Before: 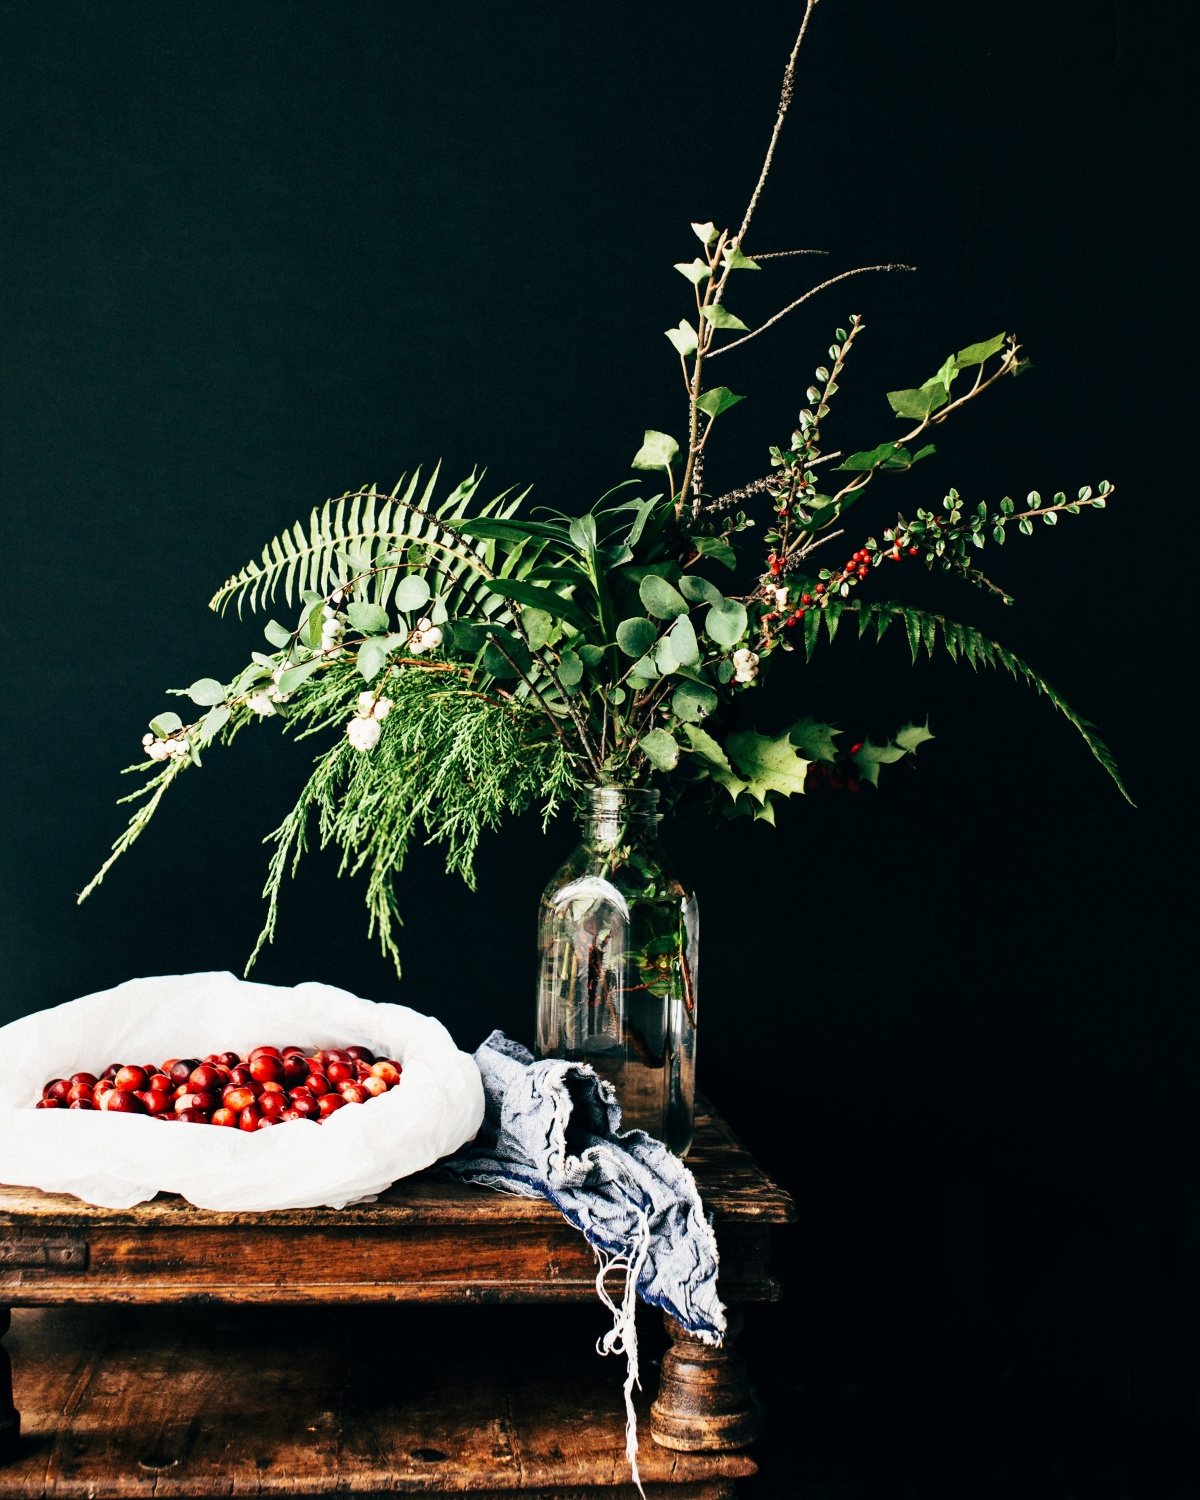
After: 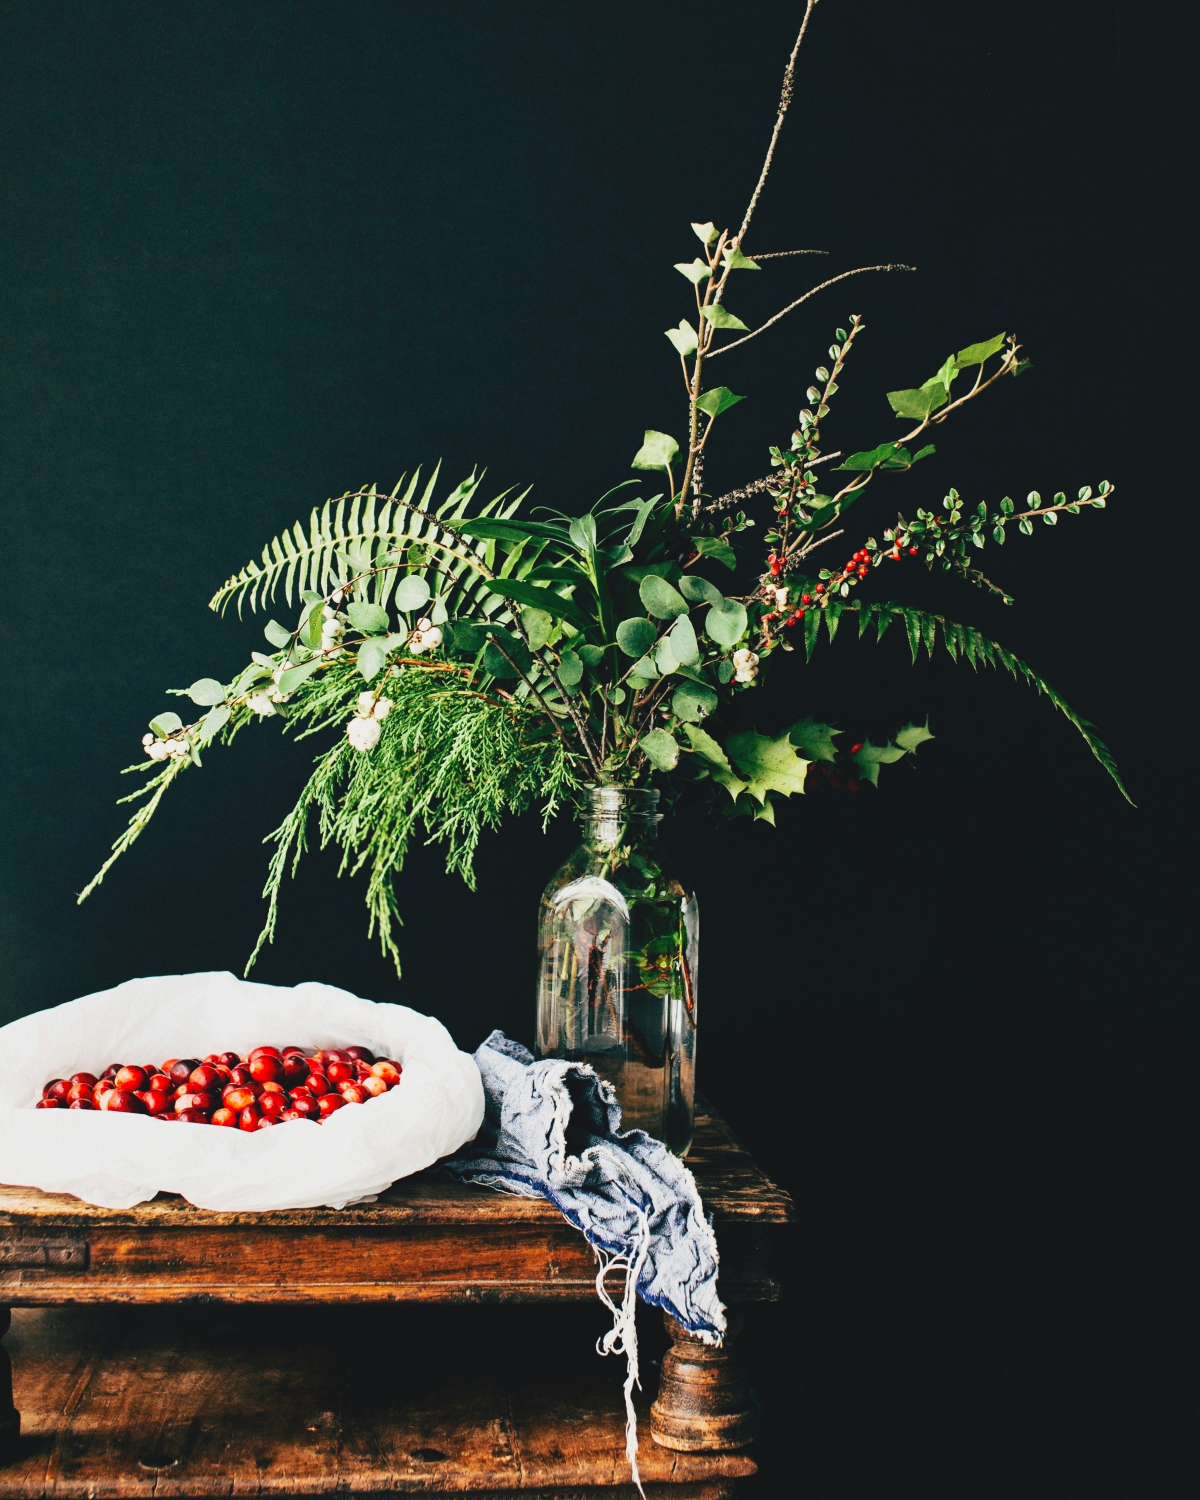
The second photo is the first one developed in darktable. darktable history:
contrast brightness saturation: contrast -0.098, brightness 0.041, saturation 0.08
